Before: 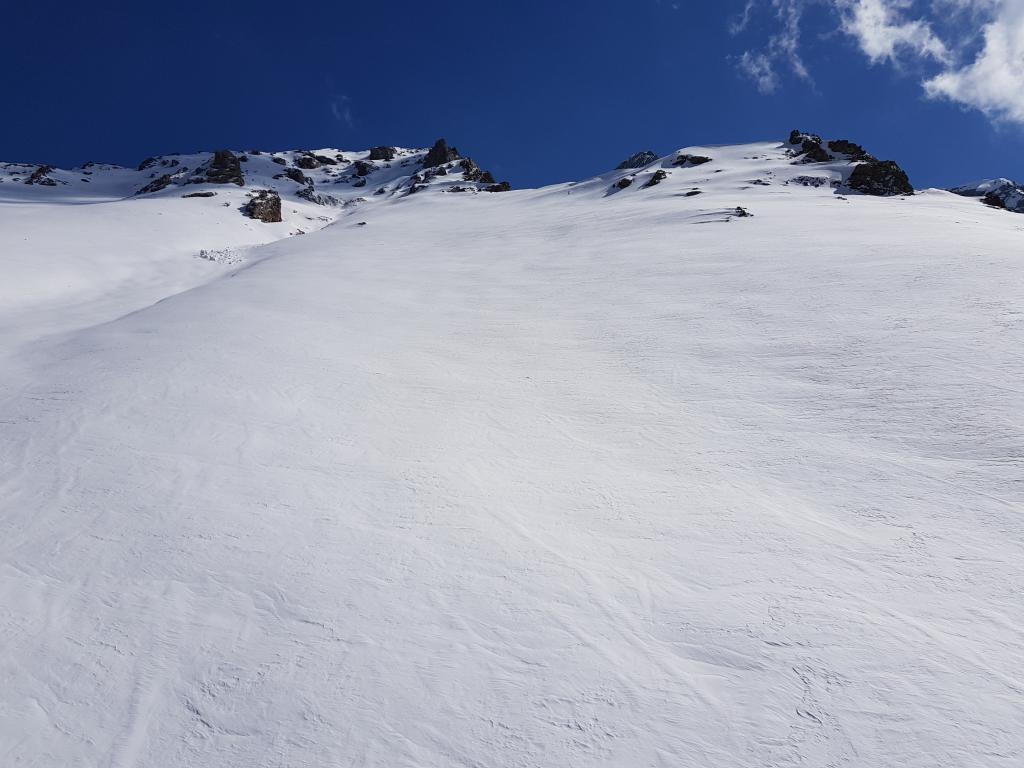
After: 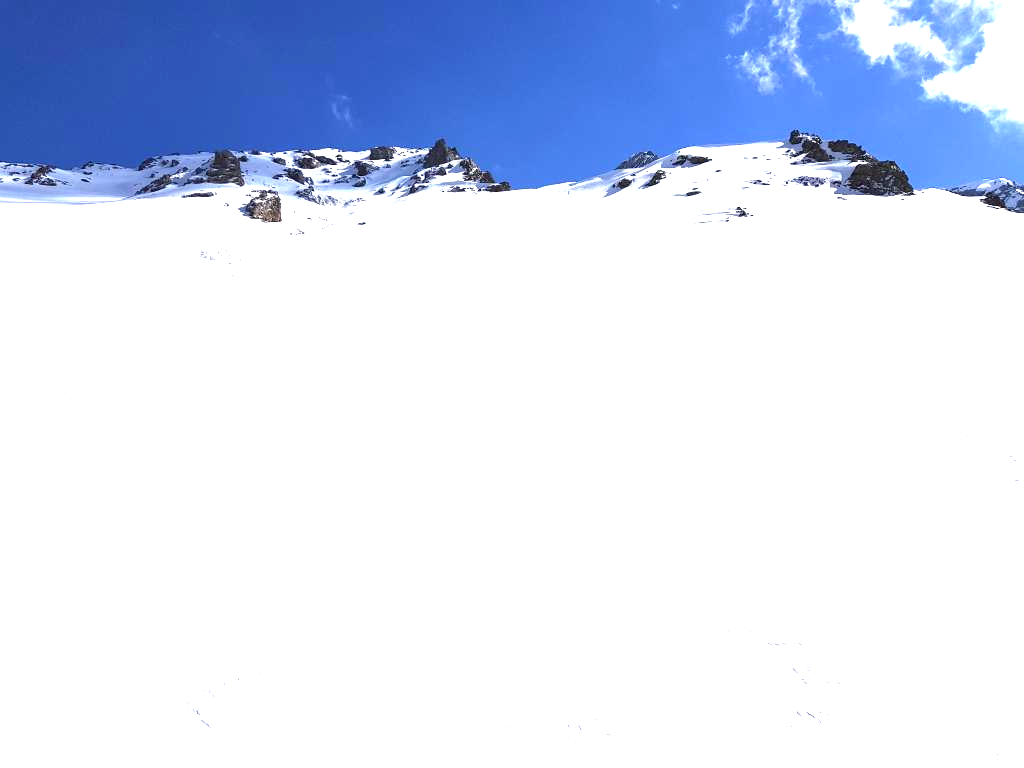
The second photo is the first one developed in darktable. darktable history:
exposure: black level correction 0, exposure 2.158 EV, compensate highlight preservation false
